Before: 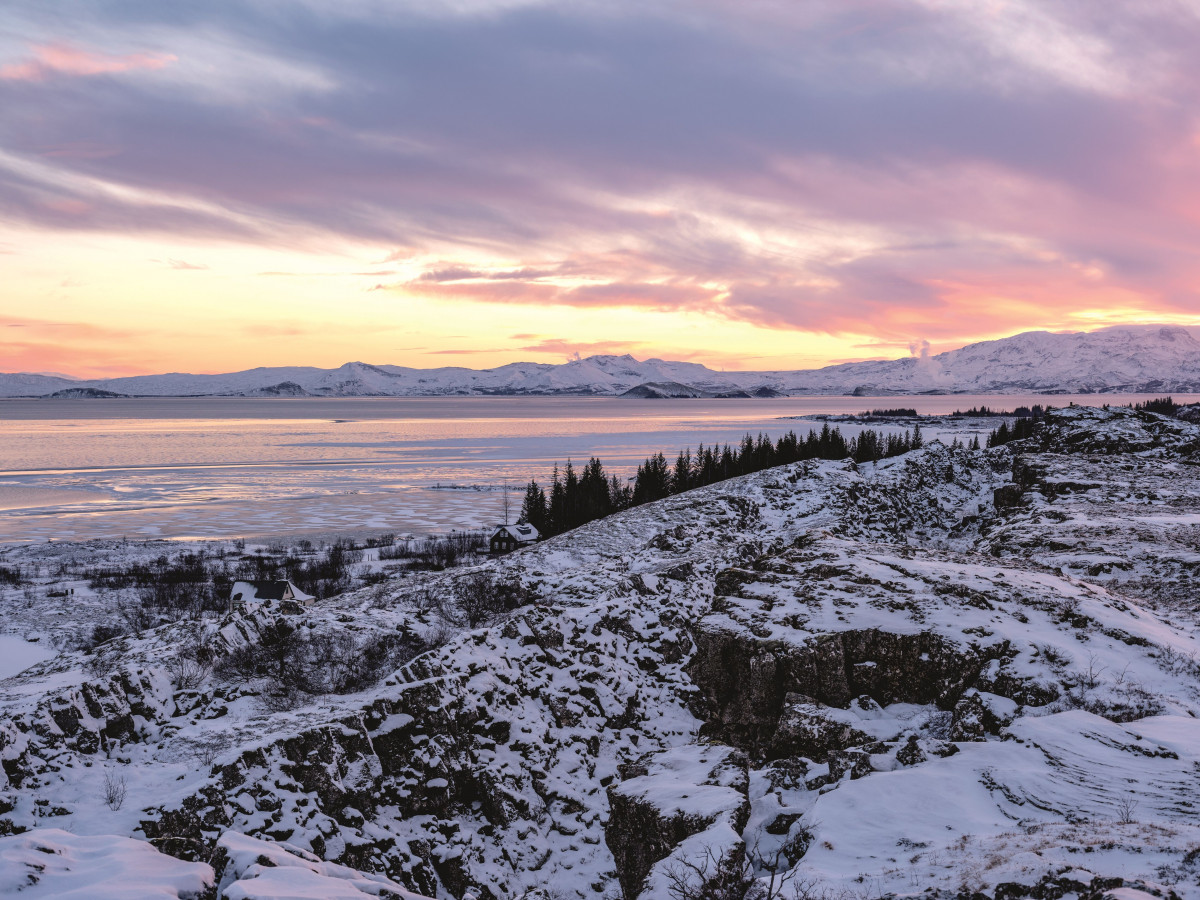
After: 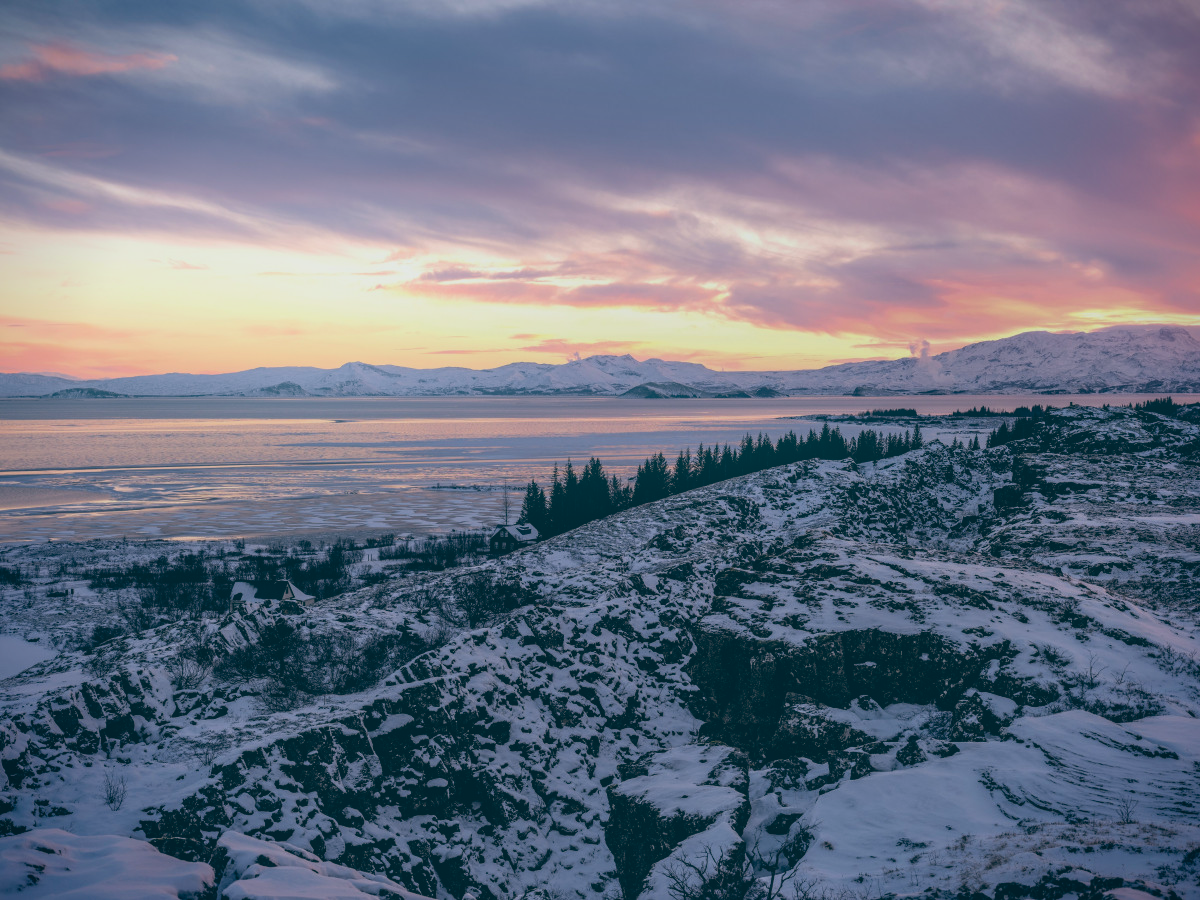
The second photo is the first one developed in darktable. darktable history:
color balance: lift [1.016, 0.983, 1, 1.017], gamma [0.958, 1, 1, 1], gain [0.981, 1.007, 0.993, 1.002], input saturation 118.26%, contrast 13.43%, contrast fulcrum 21.62%, output saturation 82.76%
exposure: black level correction 0, exposure -0.721 EV, compensate highlight preservation false
vignetting: fall-off start 88.53%, fall-off radius 44.2%, saturation 0.376, width/height ratio 1.161
bloom: on, module defaults
local contrast: detail 110%
